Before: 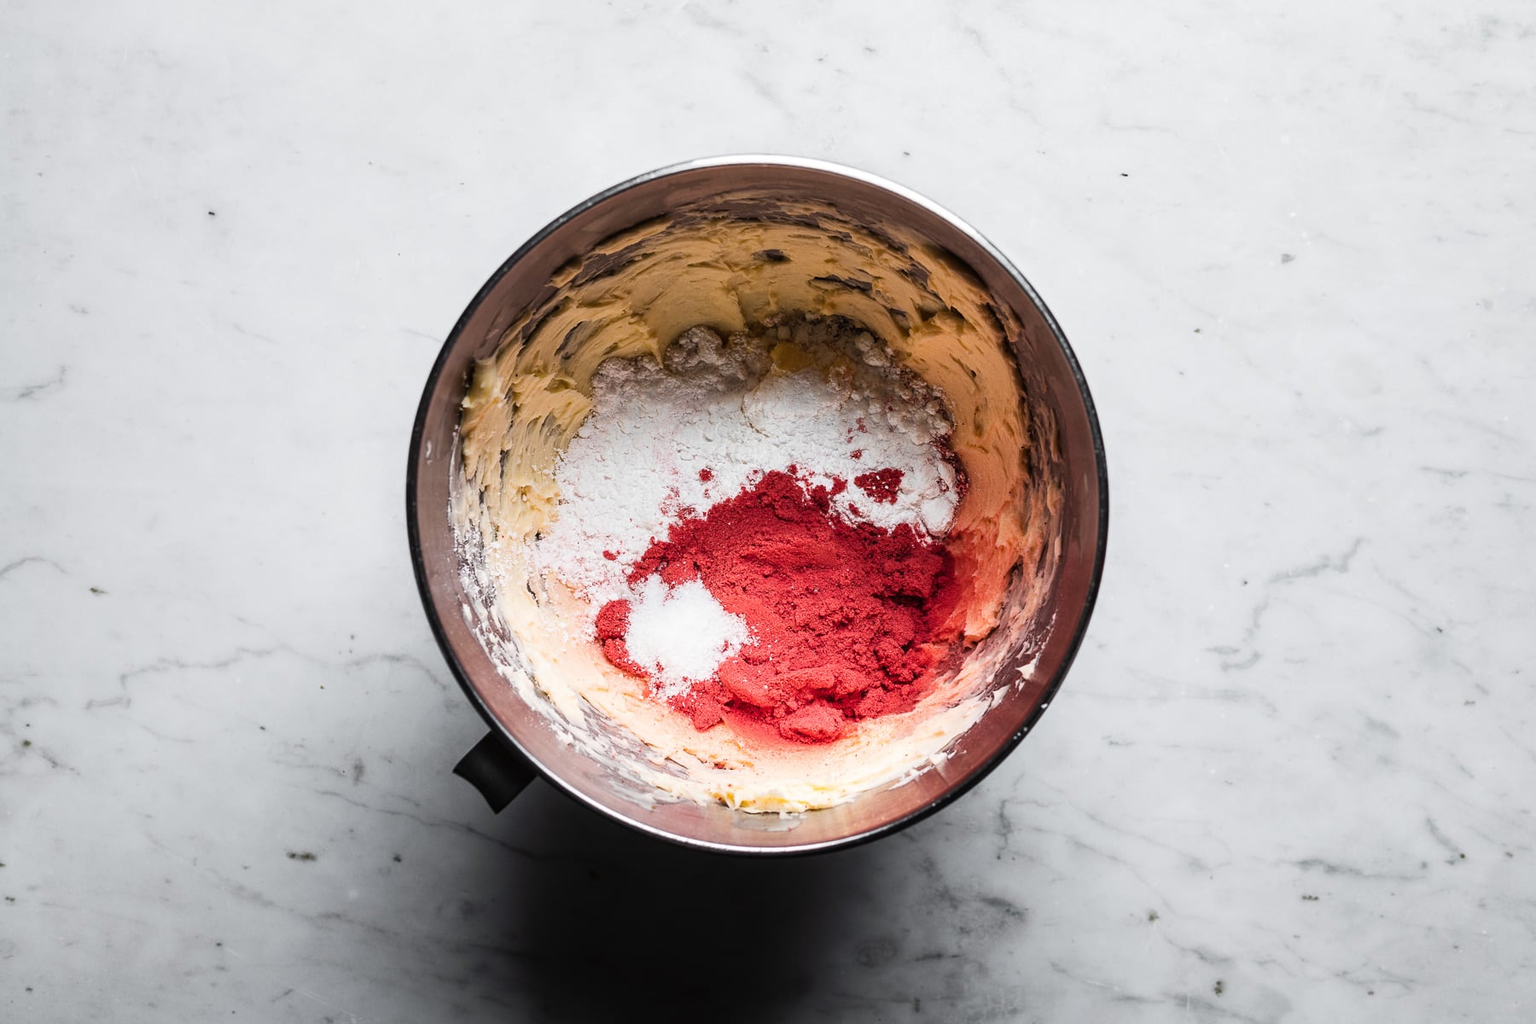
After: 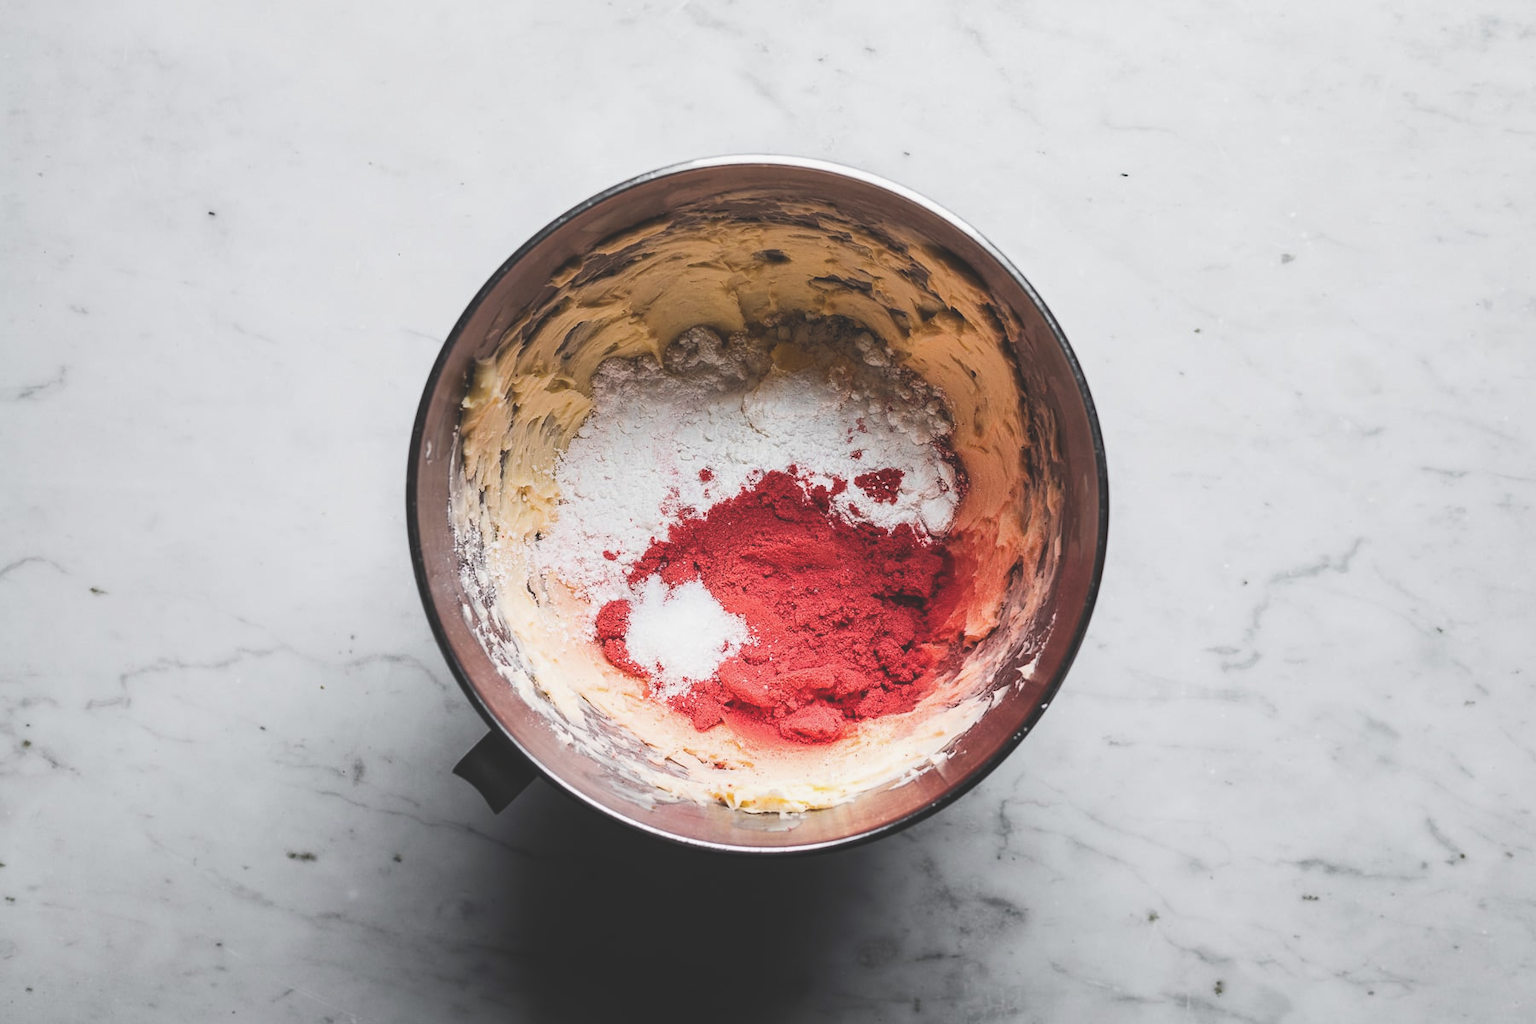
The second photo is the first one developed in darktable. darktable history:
exposure: black level correction -0.024, exposure -0.121 EV, compensate exposure bias true, compensate highlight preservation false
